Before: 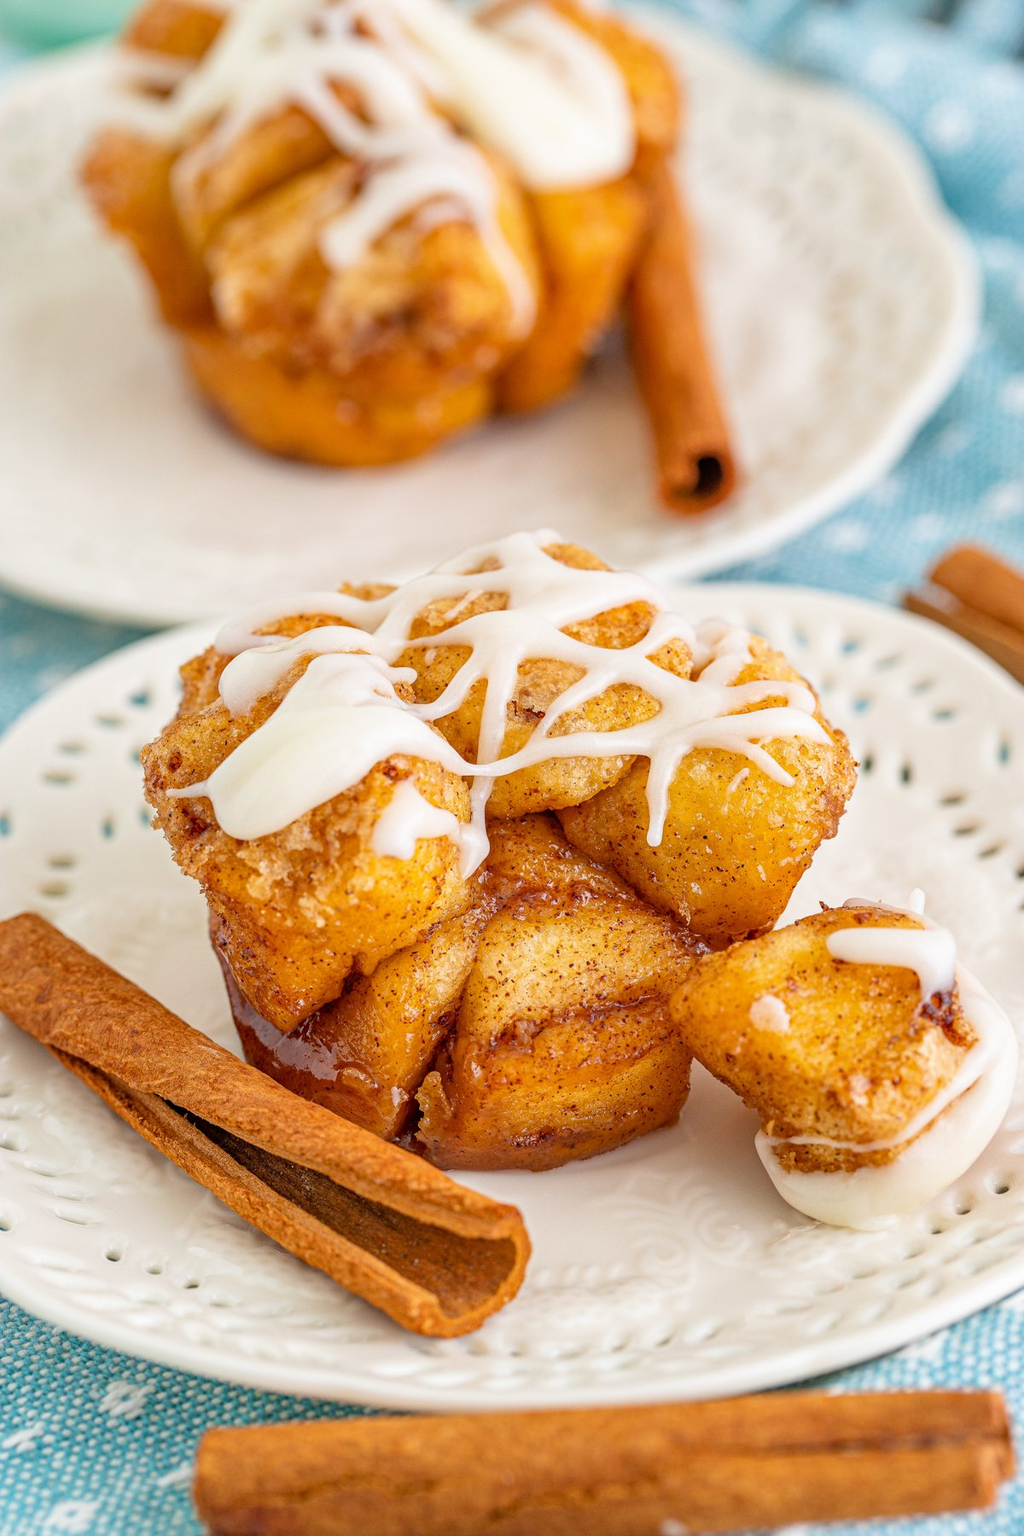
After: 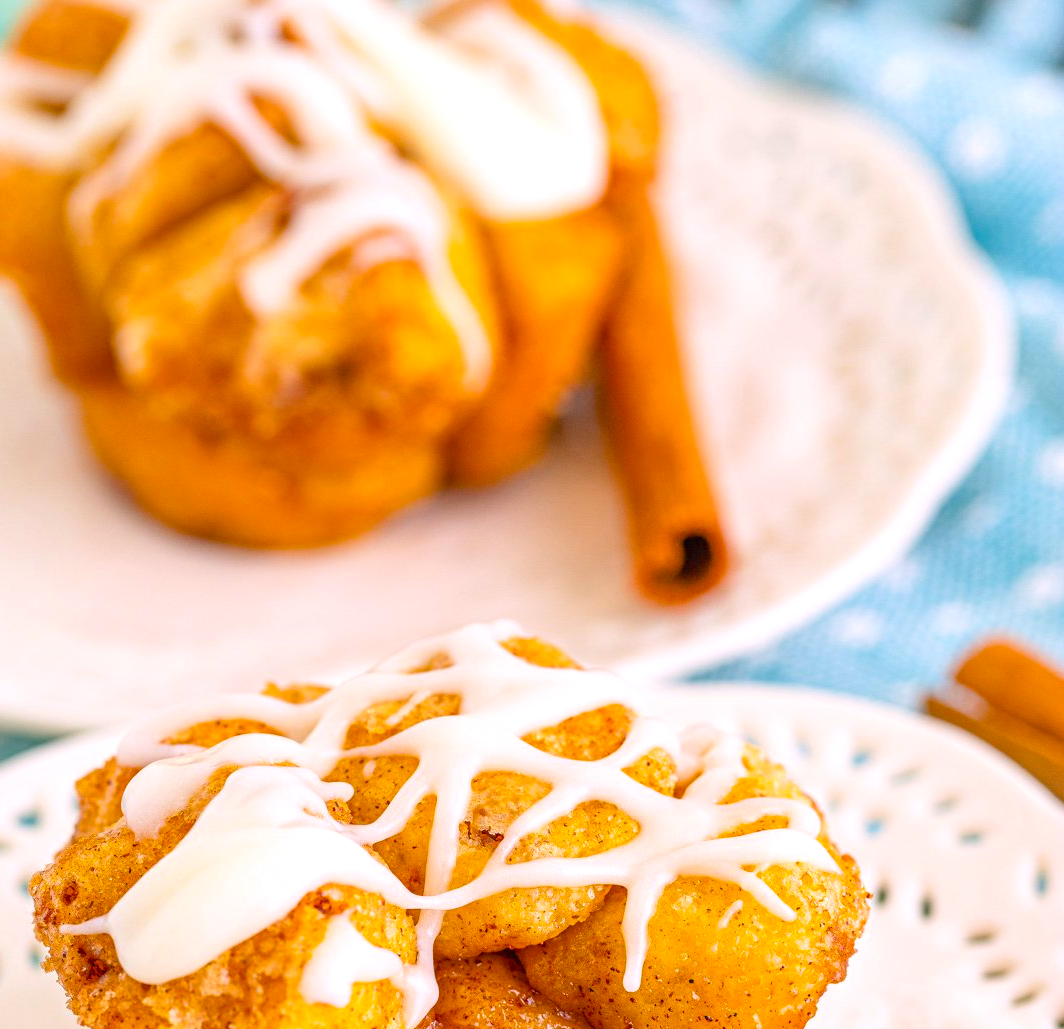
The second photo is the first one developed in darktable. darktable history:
crop and rotate: left 11.321%, bottom 42.817%
exposure: black level correction 0, exposure 0.499 EV, compensate highlight preservation false
color balance rgb: shadows lift › chroma 0.73%, shadows lift › hue 113.83°, highlights gain › chroma 1.44%, highlights gain › hue 306.31°, perceptual saturation grading › global saturation 30.547%, contrast -9.541%
